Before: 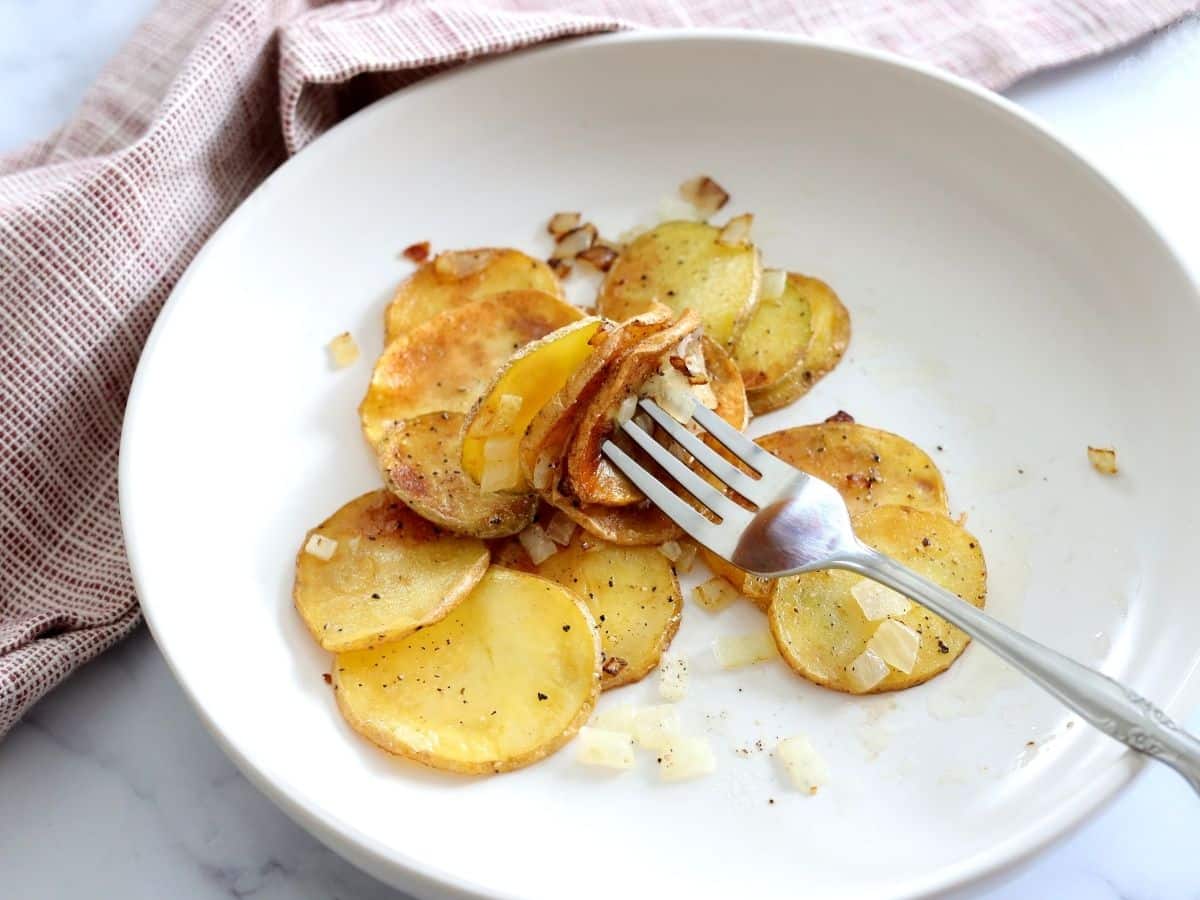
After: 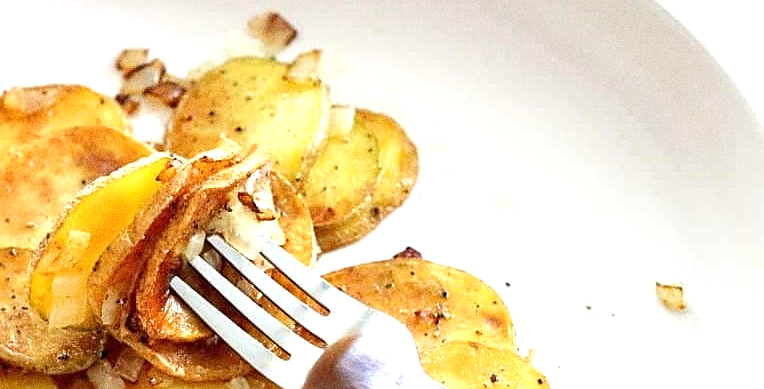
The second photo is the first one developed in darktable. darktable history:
crop: left 36.005%, top 18.293%, right 0.31%, bottom 38.444%
exposure: black level correction 0, exposure 0.7 EV, compensate highlight preservation false
sharpen: on, module defaults
grain: coarseness 0.09 ISO, strength 40%
